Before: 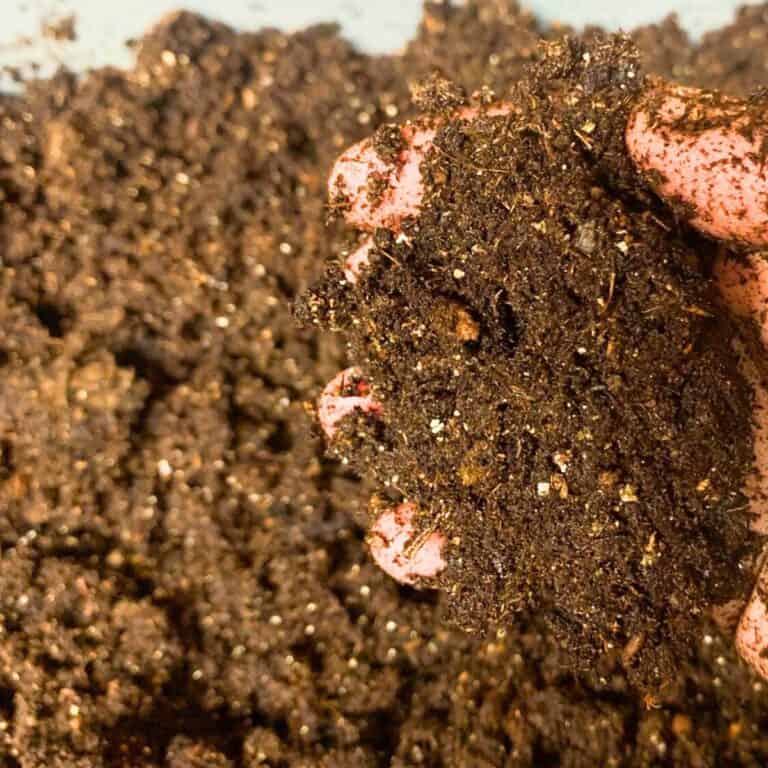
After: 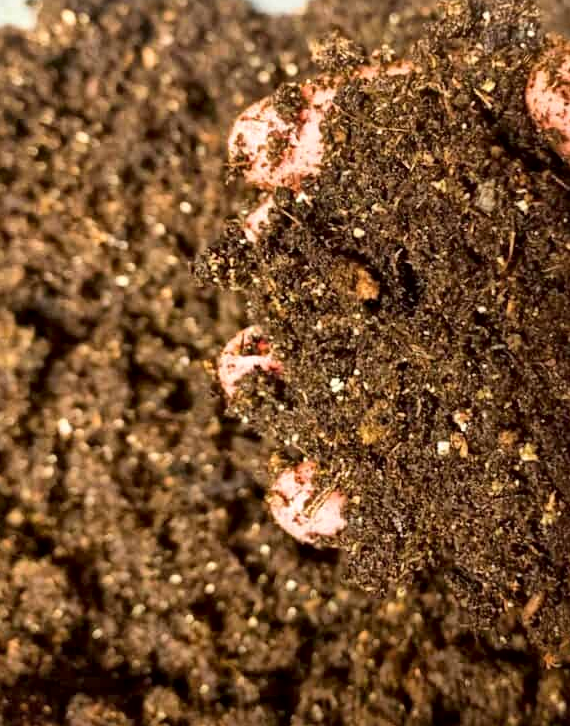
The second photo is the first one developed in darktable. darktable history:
color zones: curves: ch0 [(0, 0.5) (0.143, 0.5) (0.286, 0.5) (0.429, 0.5) (0.571, 0.5) (0.714, 0.476) (0.857, 0.5) (1, 0.5)]; ch2 [(0, 0.5) (0.143, 0.5) (0.286, 0.5) (0.429, 0.5) (0.571, 0.5) (0.714, 0.487) (0.857, 0.5) (1, 0.5)]
crop and rotate: left 13.142%, top 5.348%, right 12.597%
local contrast: mode bilateral grid, contrast 21, coarseness 18, detail 164%, midtone range 0.2
